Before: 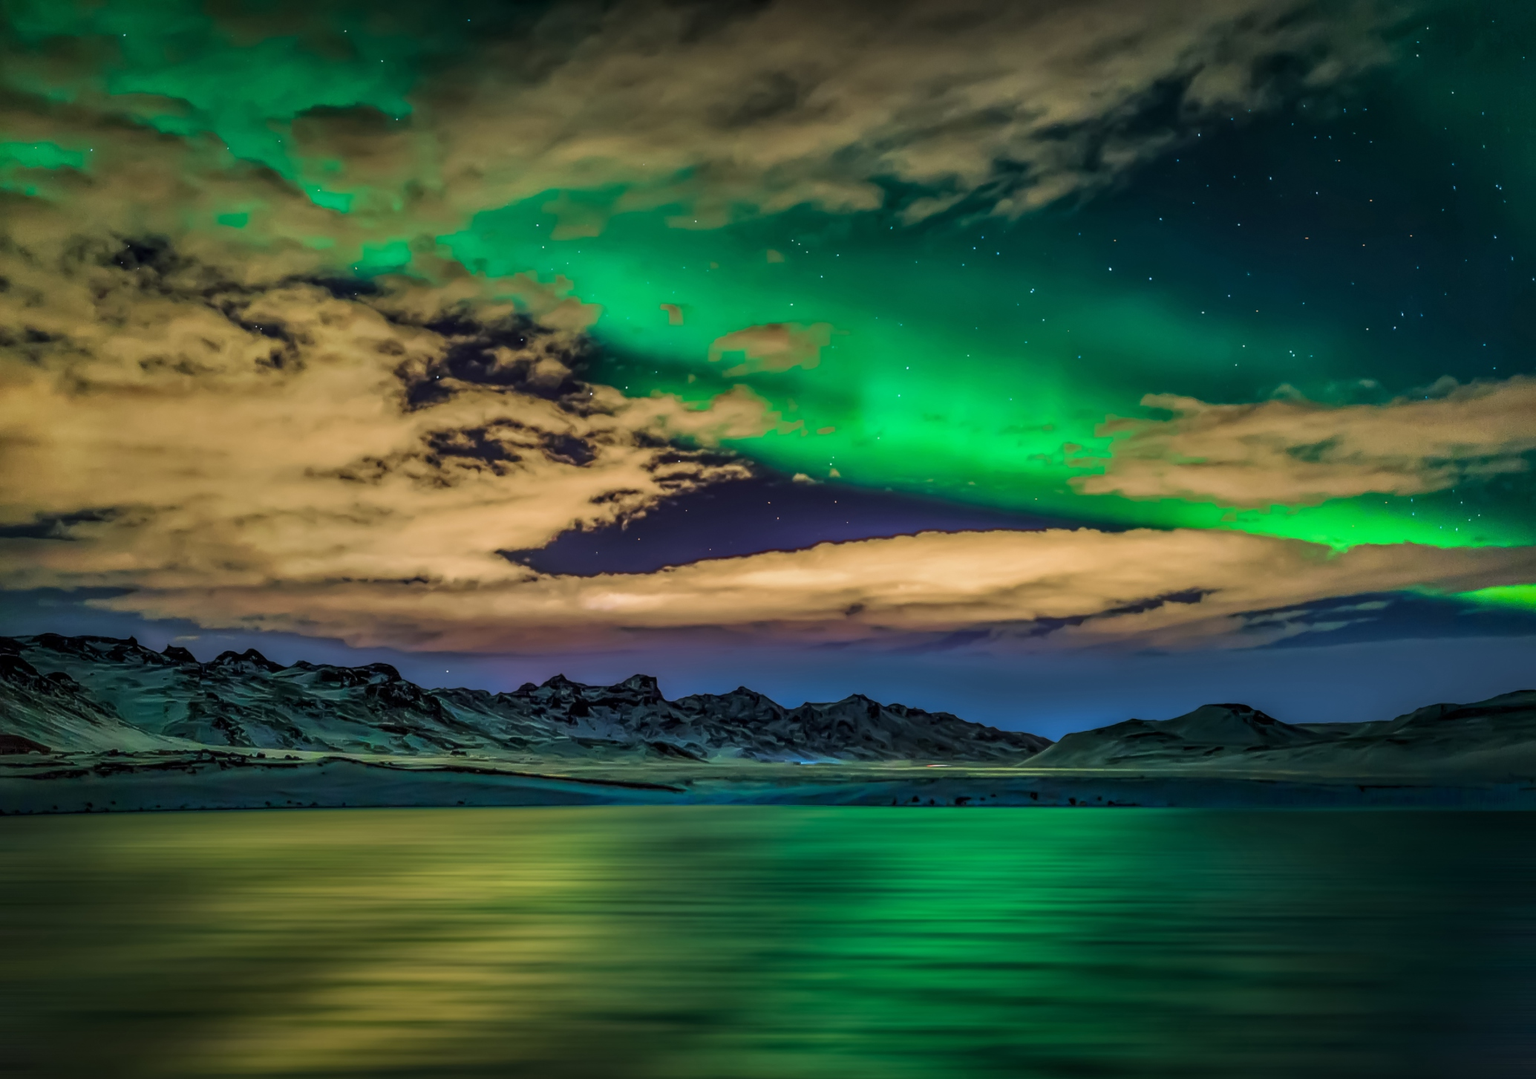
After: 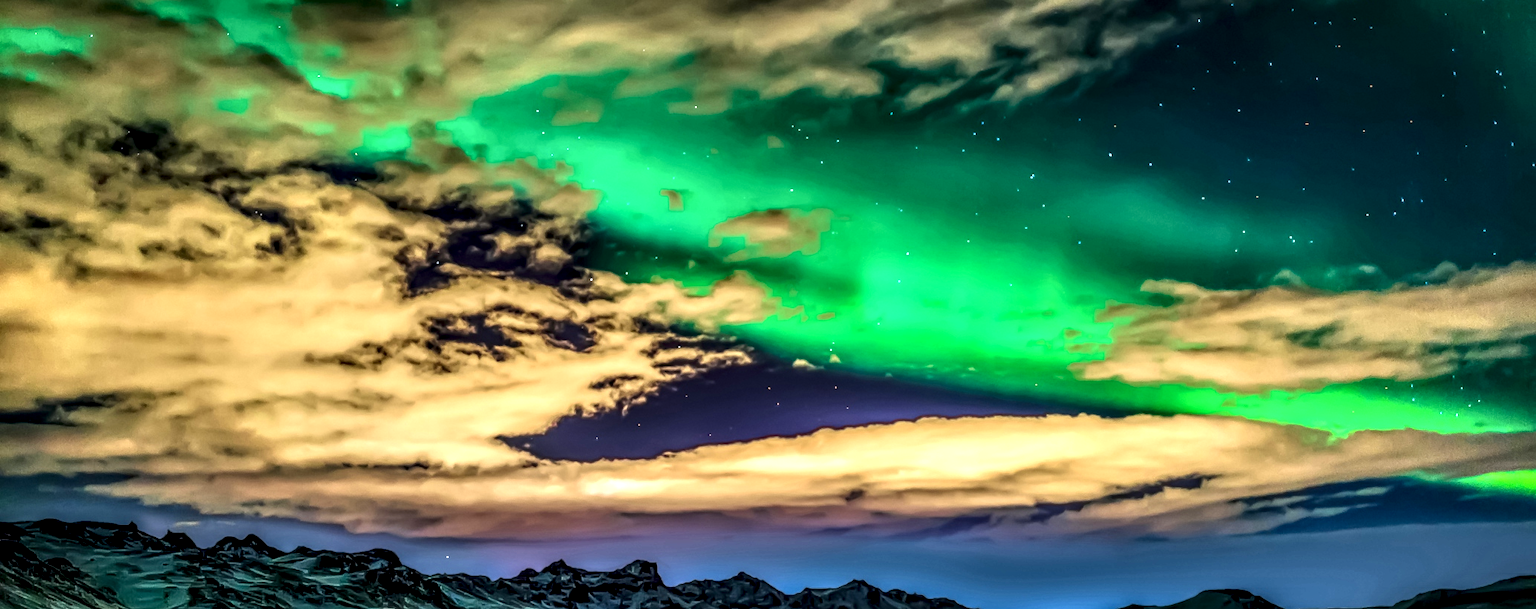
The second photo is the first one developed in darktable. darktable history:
local contrast: highlights 77%, shadows 56%, detail 174%, midtone range 0.423
crop and rotate: top 10.603%, bottom 32.848%
exposure: black level correction 0, exposure 0.693 EV, compensate highlight preservation false
contrast brightness saturation: contrast 0.147, brightness -0.006, saturation 0.104
